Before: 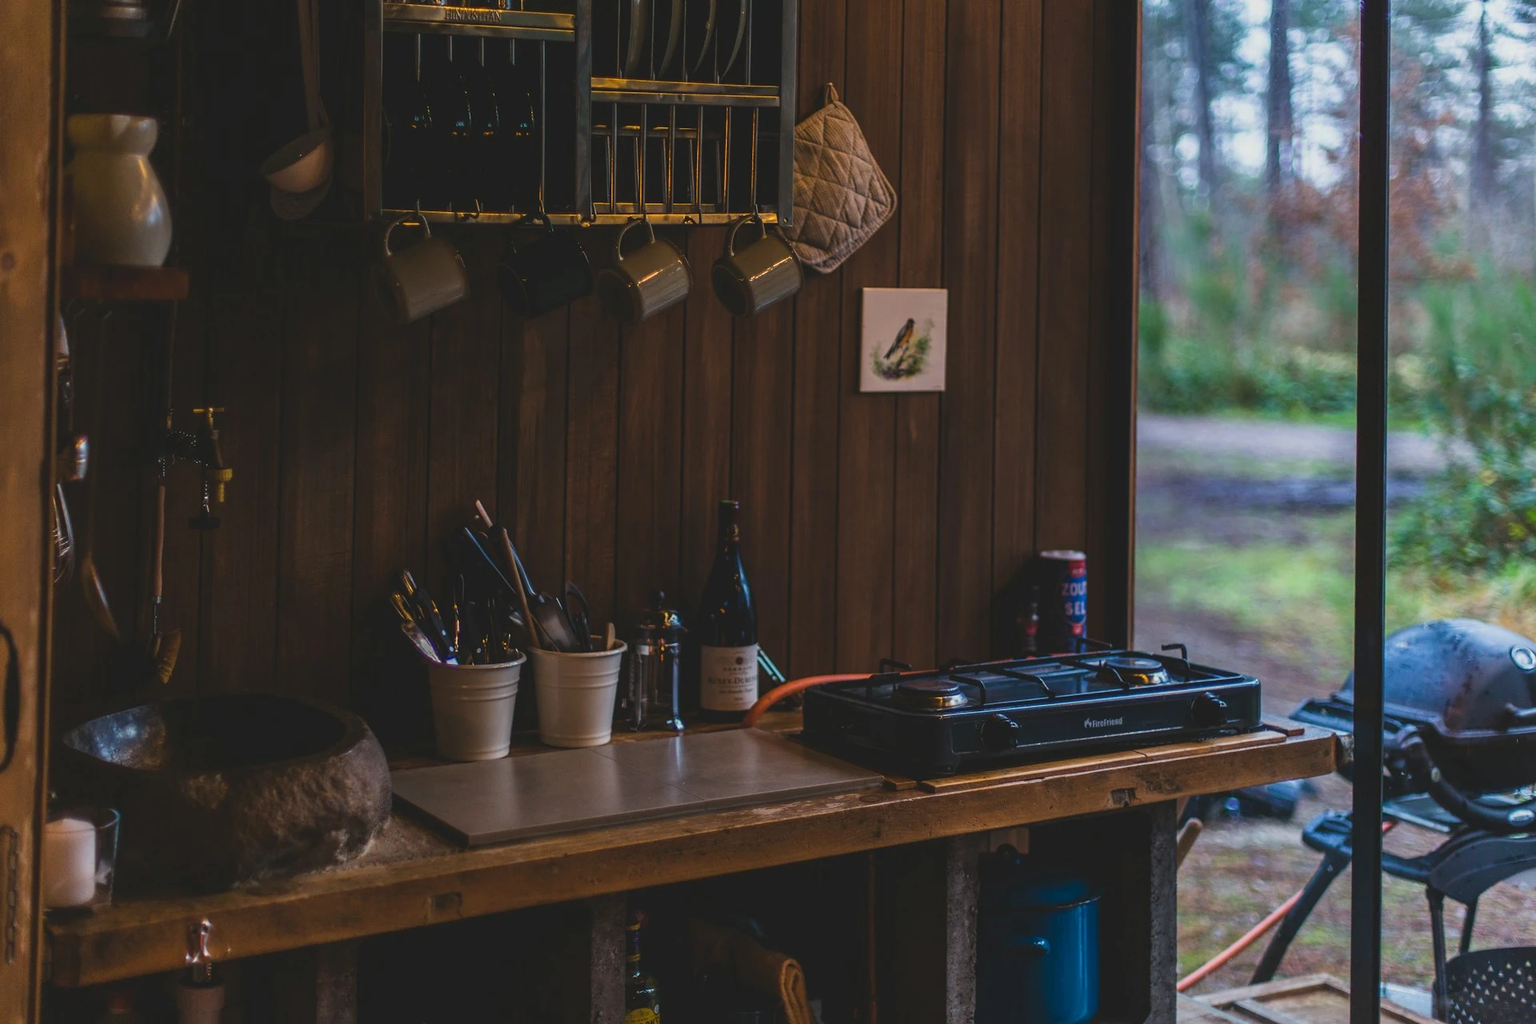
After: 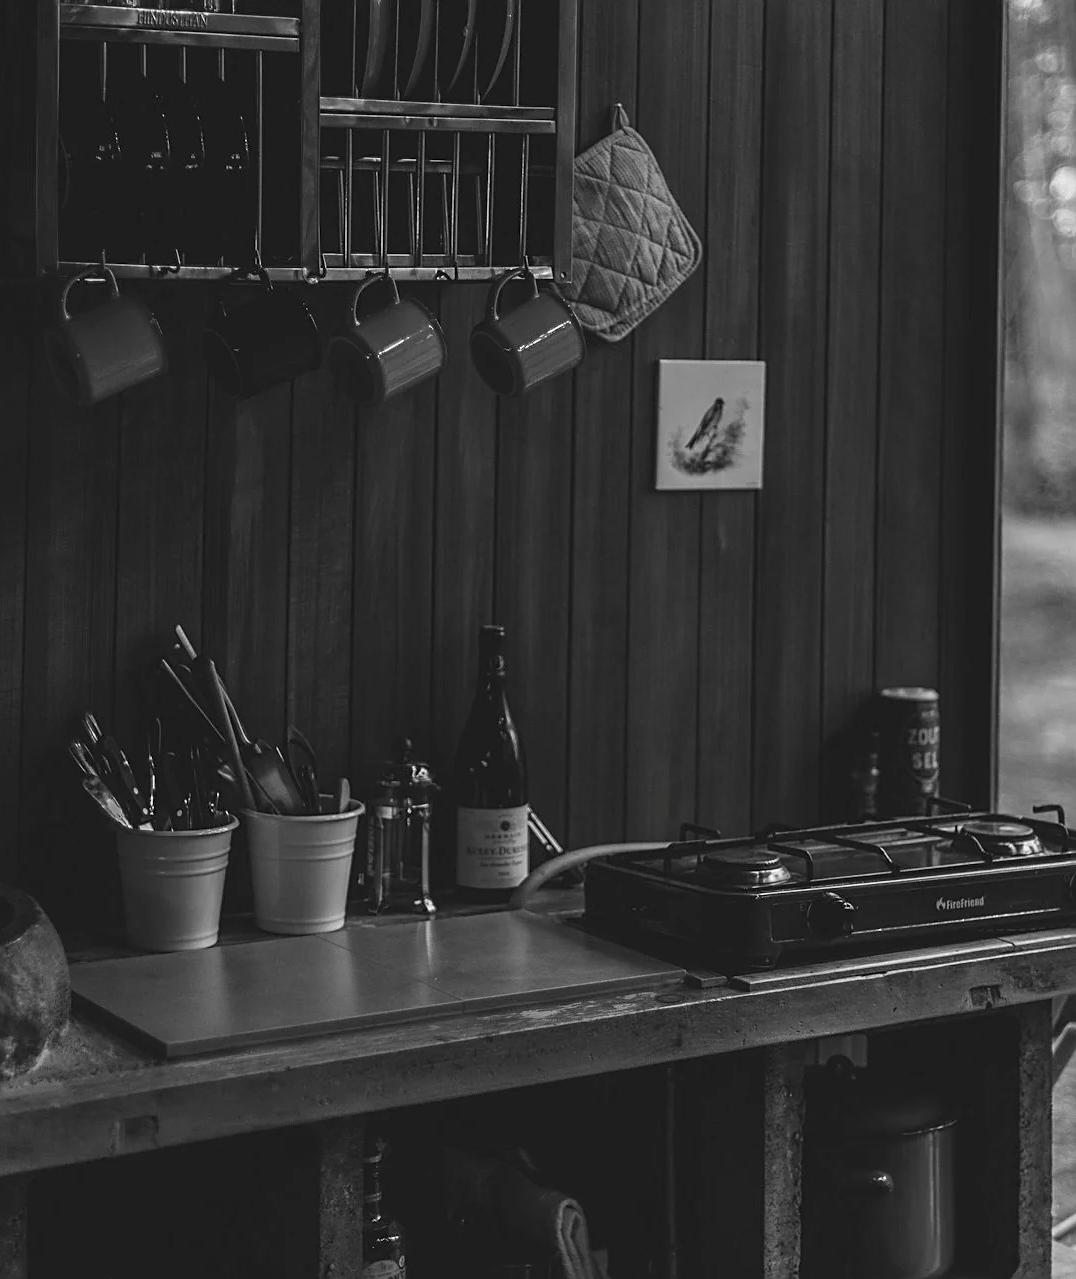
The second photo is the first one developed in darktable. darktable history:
exposure: black level correction 0.002, exposure 0.147 EV, compensate exposure bias true, compensate highlight preservation false
crop: left 21.853%, right 22.078%, bottom 0.001%
contrast brightness saturation: saturation -0.998
sharpen: on, module defaults
